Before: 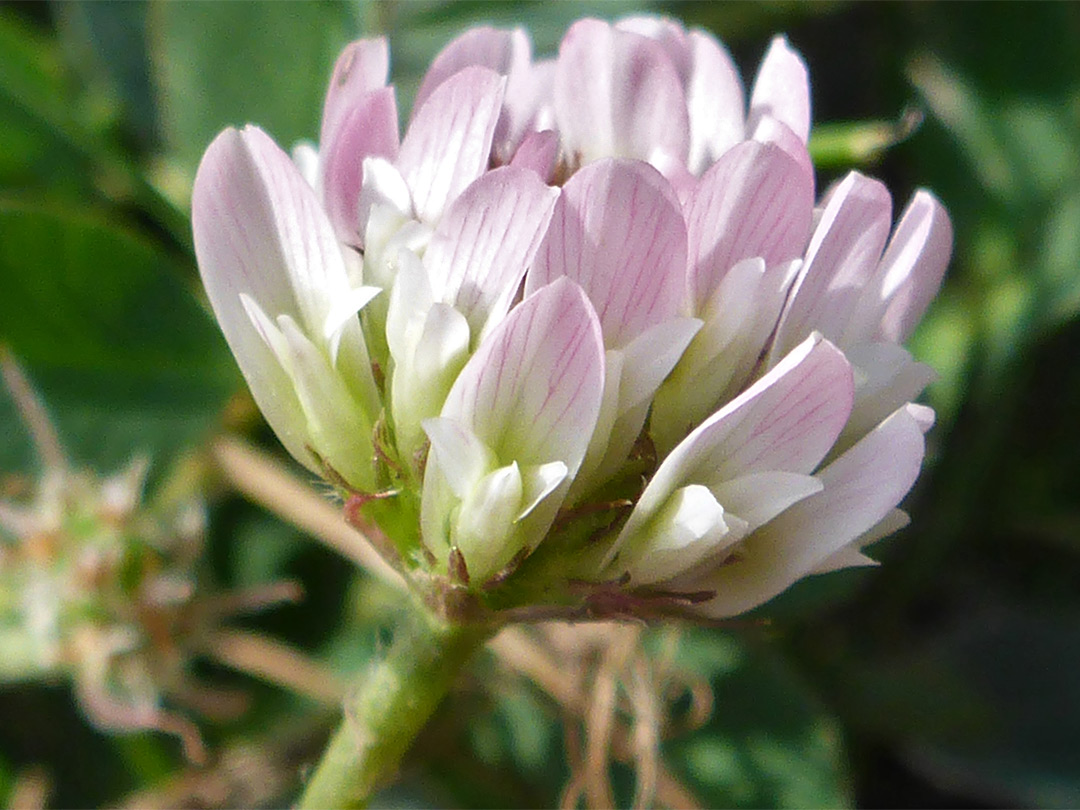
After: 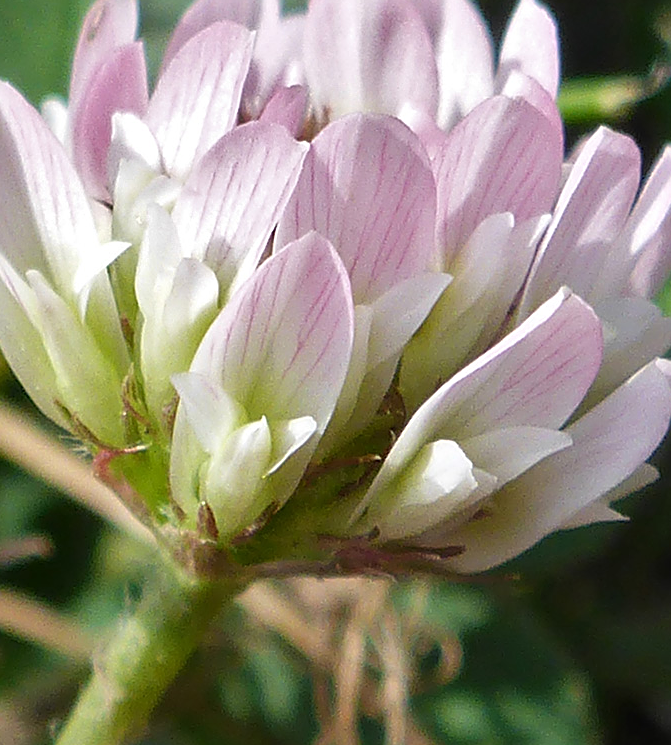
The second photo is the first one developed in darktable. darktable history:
sharpen: on, module defaults
crop and rotate: left 23.257%, top 5.643%, right 14.59%, bottom 2.274%
